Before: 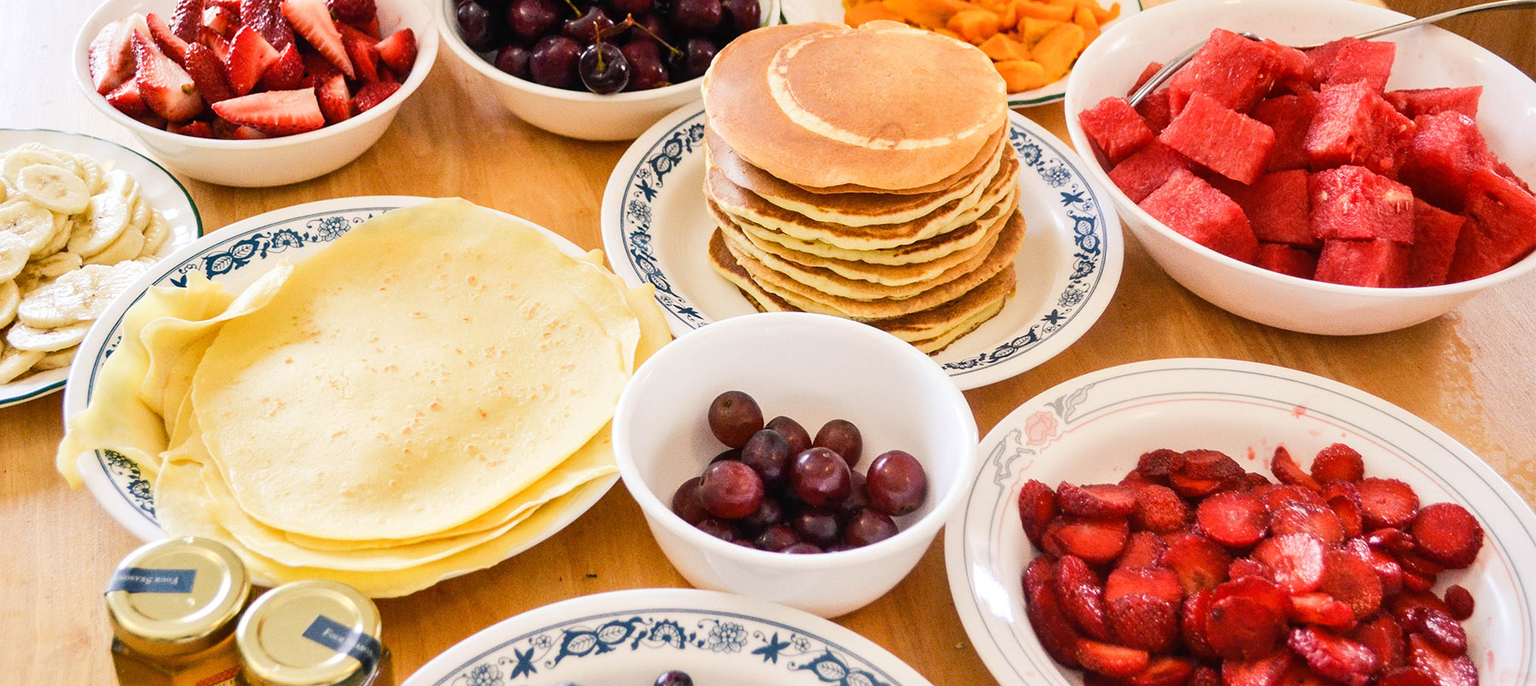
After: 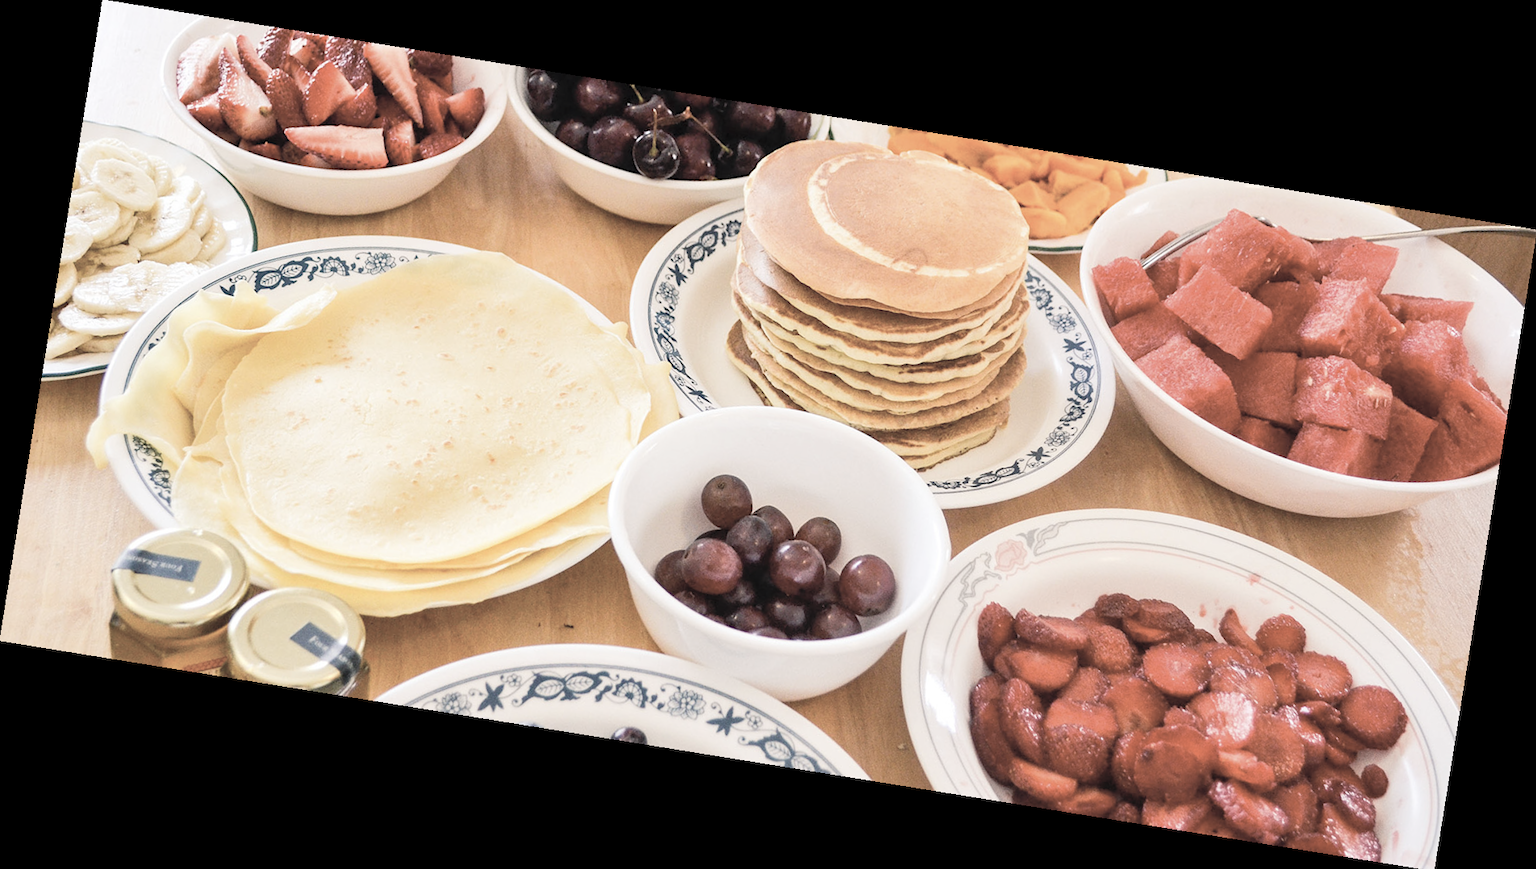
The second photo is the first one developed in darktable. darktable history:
rotate and perspective: rotation 9.12°, automatic cropping off
contrast brightness saturation: brightness 0.18, saturation -0.5
